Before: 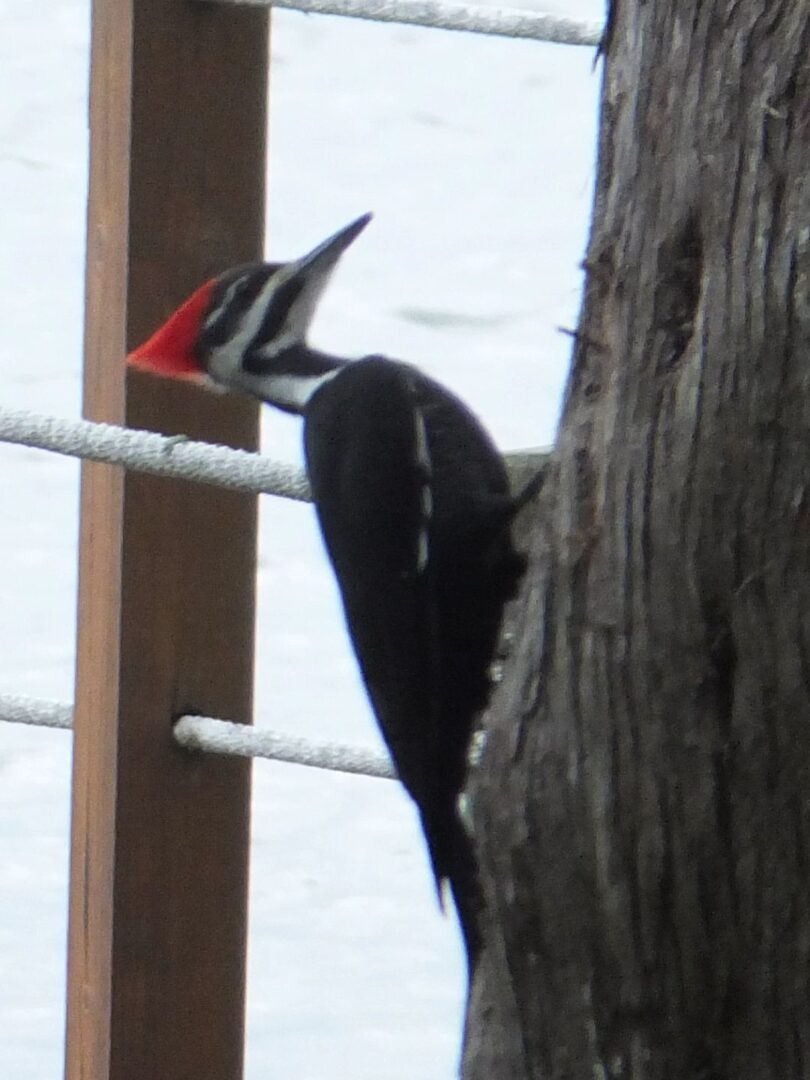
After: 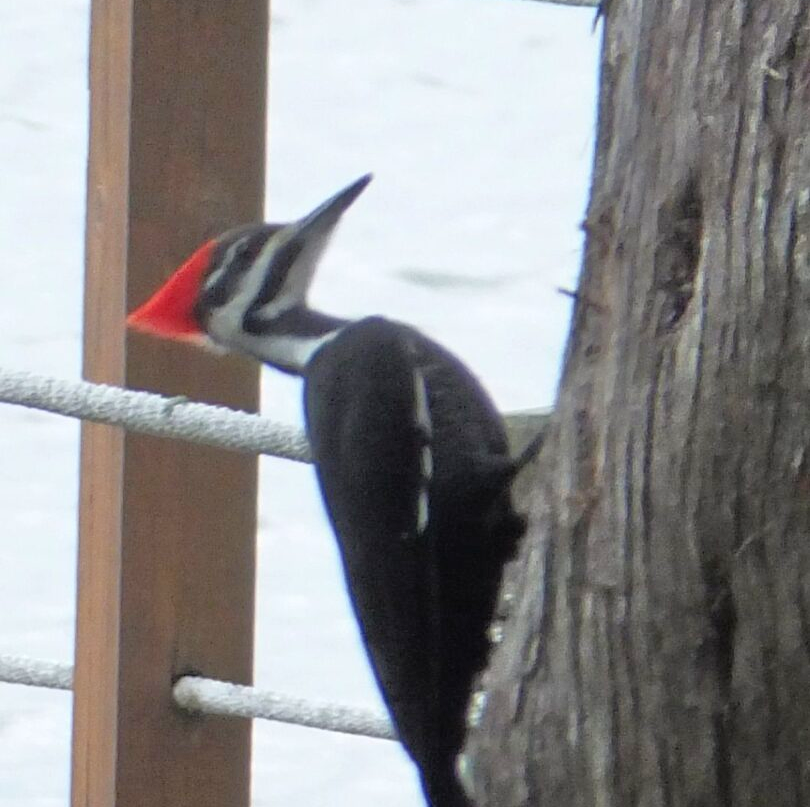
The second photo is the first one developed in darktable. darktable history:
crop: top 3.68%, bottom 21.514%
tone equalizer: -7 EV 0.148 EV, -6 EV 0.583 EV, -5 EV 1.14 EV, -4 EV 1.3 EV, -3 EV 1.14 EV, -2 EV 0.6 EV, -1 EV 0.167 EV
